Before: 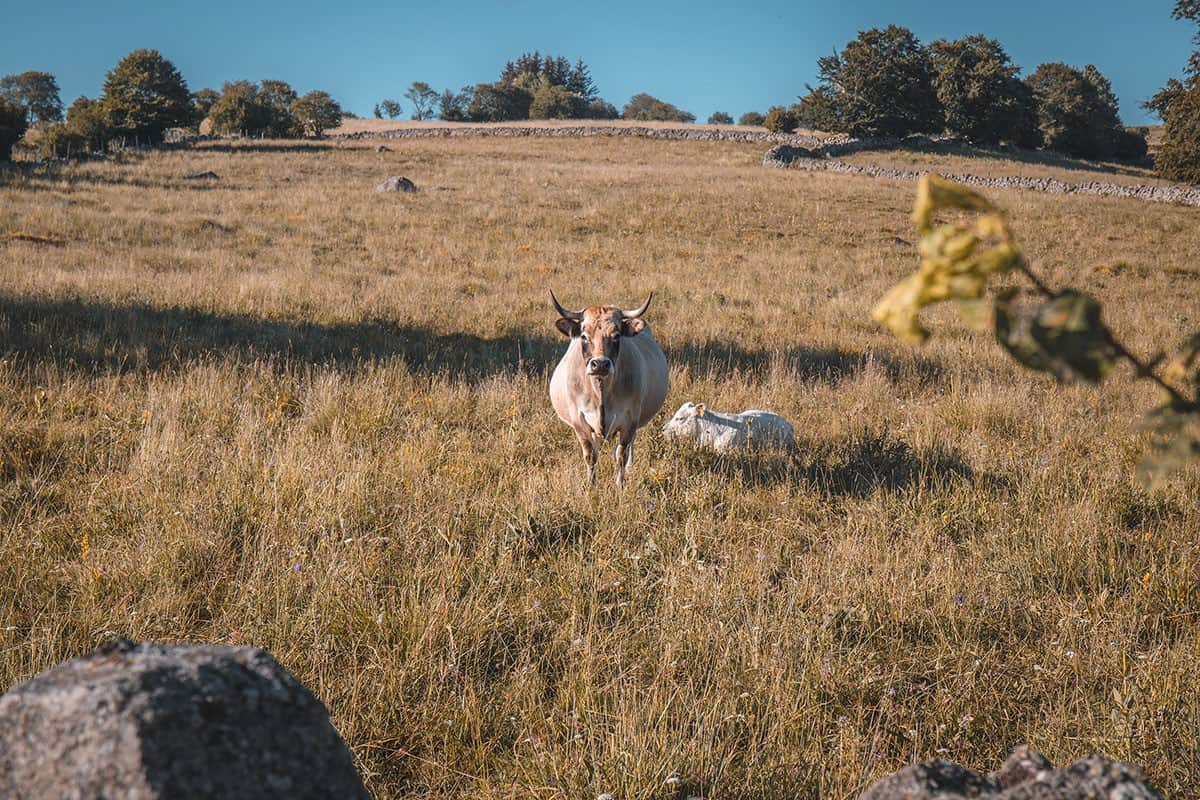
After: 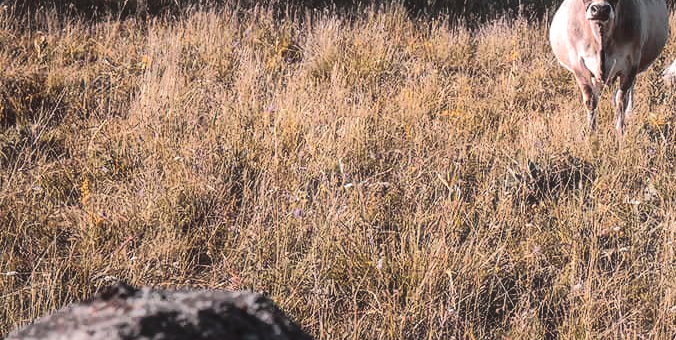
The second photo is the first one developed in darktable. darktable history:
local contrast: mode bilateral grid, contrast 20, coarseness 50, detail 120%, midtone range 0.2
tone equalizer: -8 EV -0.417 EV, -7 EV -0.389 EV, -6 EV -0.333 EV, -5 EV -0.222 EV, -3 EV 0.222 EV, -2 EV 0.333 EV, -1 EV 0.389 EV, +0 EV 0.417 EV, edges refinement/feathering 500, mask exposure compensation -1.57 EV, preserve details no
crop: top 44.483%, right 43.593%, bottom 12.892%
tone curve: curves: ch0 [(0, 0.032) (0.094, 0.08) (0.265, 0.208) (0.41, 0.417) (0.498, 0.496) (0.638, 0.673) (0.845, 0.828) (0.994, 0.964)]; ch1 [(0, 0) (0.161, 0.092) (0.37, 0.302) (0.417, 0.434) (0.492, 0.502) (0.576, 0.589) (0.644, 0.638) (0.725, 0.765) (1, 1)]; ch2 [(0, 0) (0.352, 0.403) (0.45, 0.469) (0.521, 0.515) (0.55, 0.528) (0.589, 0.576) (1, 1)], color space Lab, independent channels, preserve colors none
haze removal: strength -0.1, adaptive false
